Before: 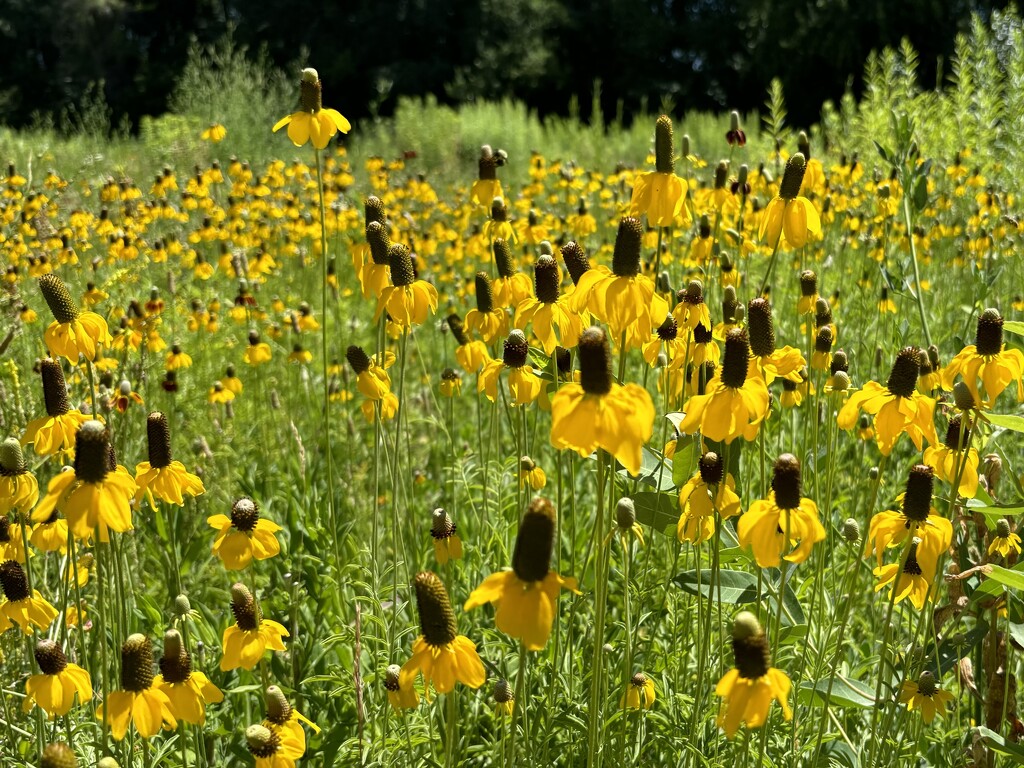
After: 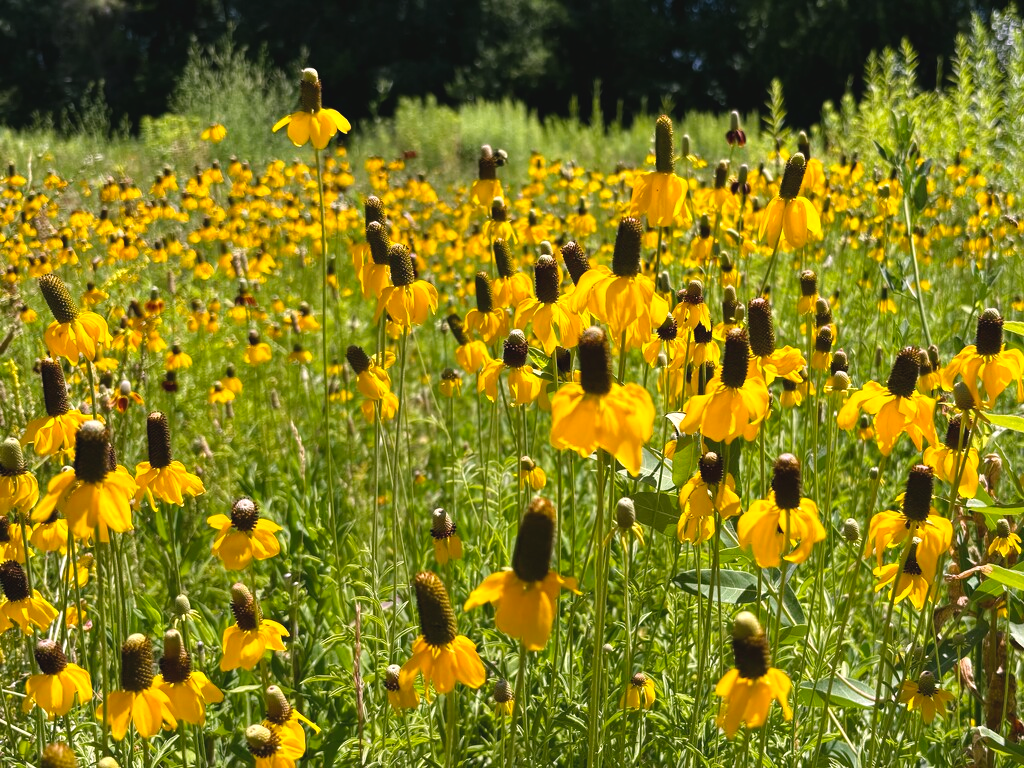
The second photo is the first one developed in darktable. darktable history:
white balance: red 1.066, blue 1.119
exposure: black level correction -0.005, exposure 0.054 EV, compensate highlight preservation false
